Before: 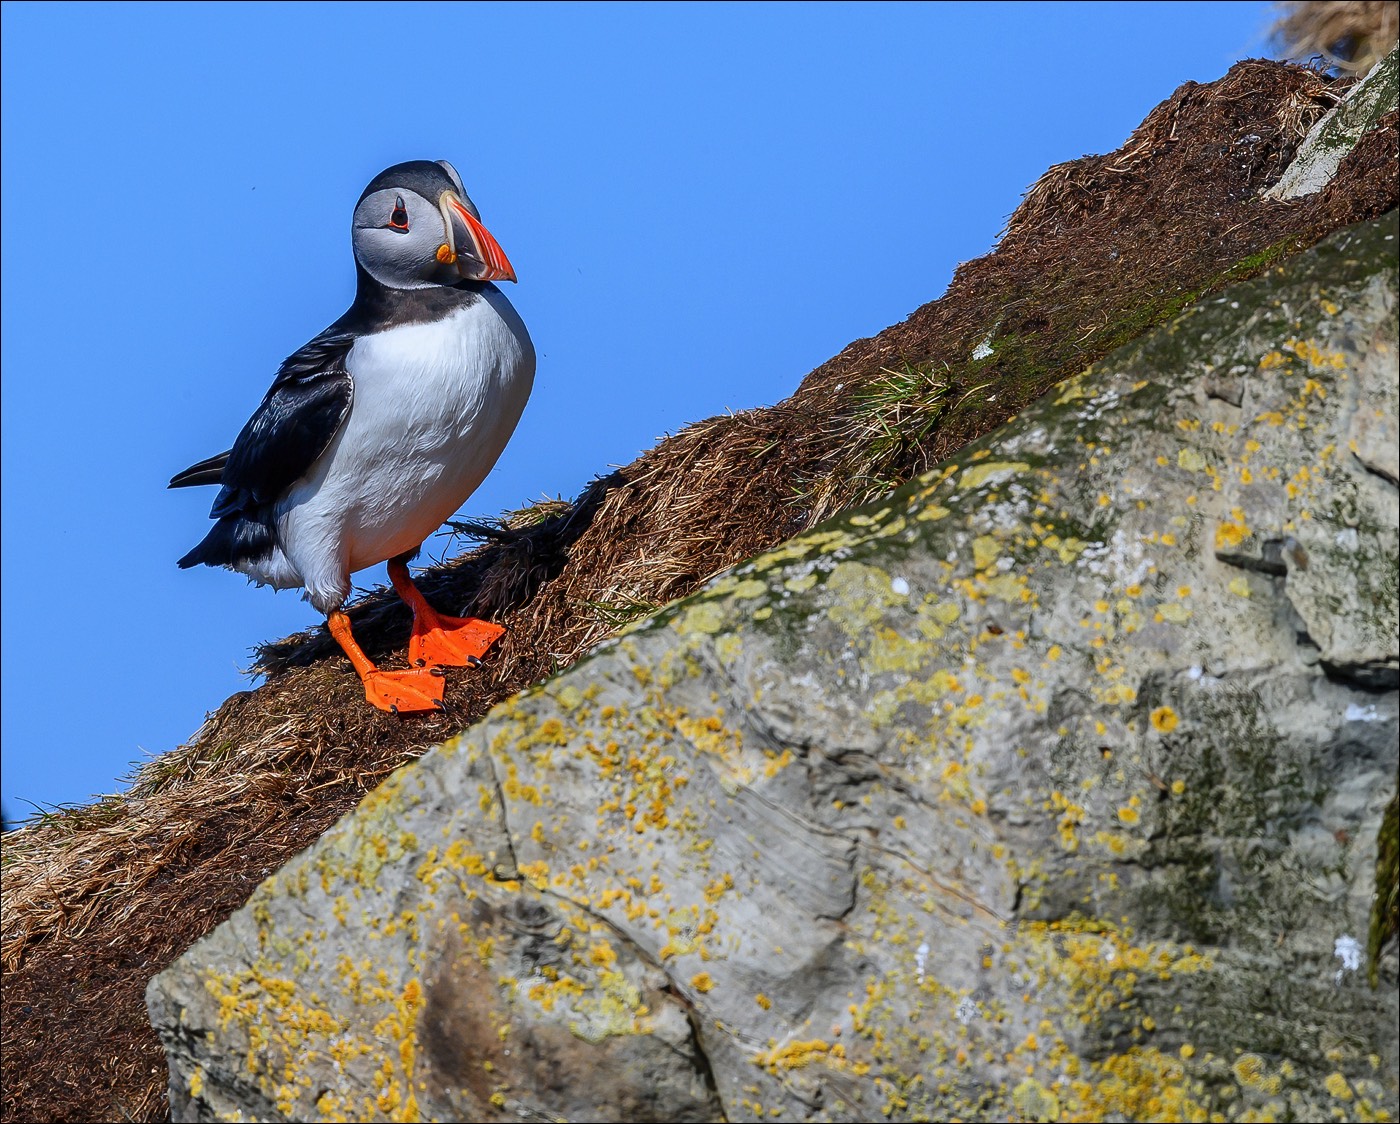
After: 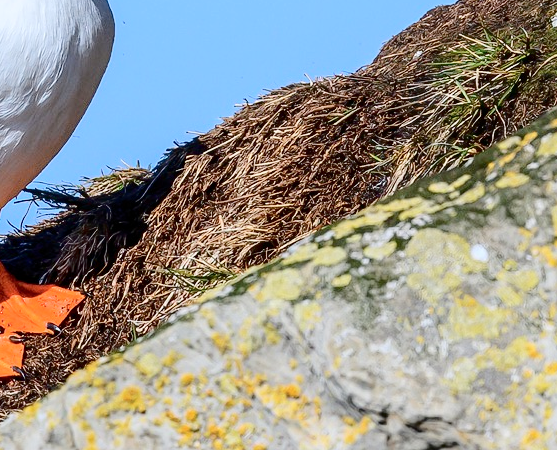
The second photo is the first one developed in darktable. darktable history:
tone curve: curves: ch0 [(0, 0) (0.003, 0.002) (0.011, 0.007) (0.025, 0.014) (0.044, 0.023) (0.069, 0.033) (0.1, 0.052) (0.136, 0.081) (0.177, 0.134) (0.224, 0.205) (0.277, 0.296) (0.335, 0.401) (0.399, 0.501) (0.468, 0.589) (0.543, 0.658) (0.623, 0.738) (0.709, 0.804) (0.801, 0.871) (0.898, 0.93) (1, 1)], color space Lab, independent channels, preserve colors none
crop: left 30.093%, top 29.686%, right 30.064%, bottom 30.2%
